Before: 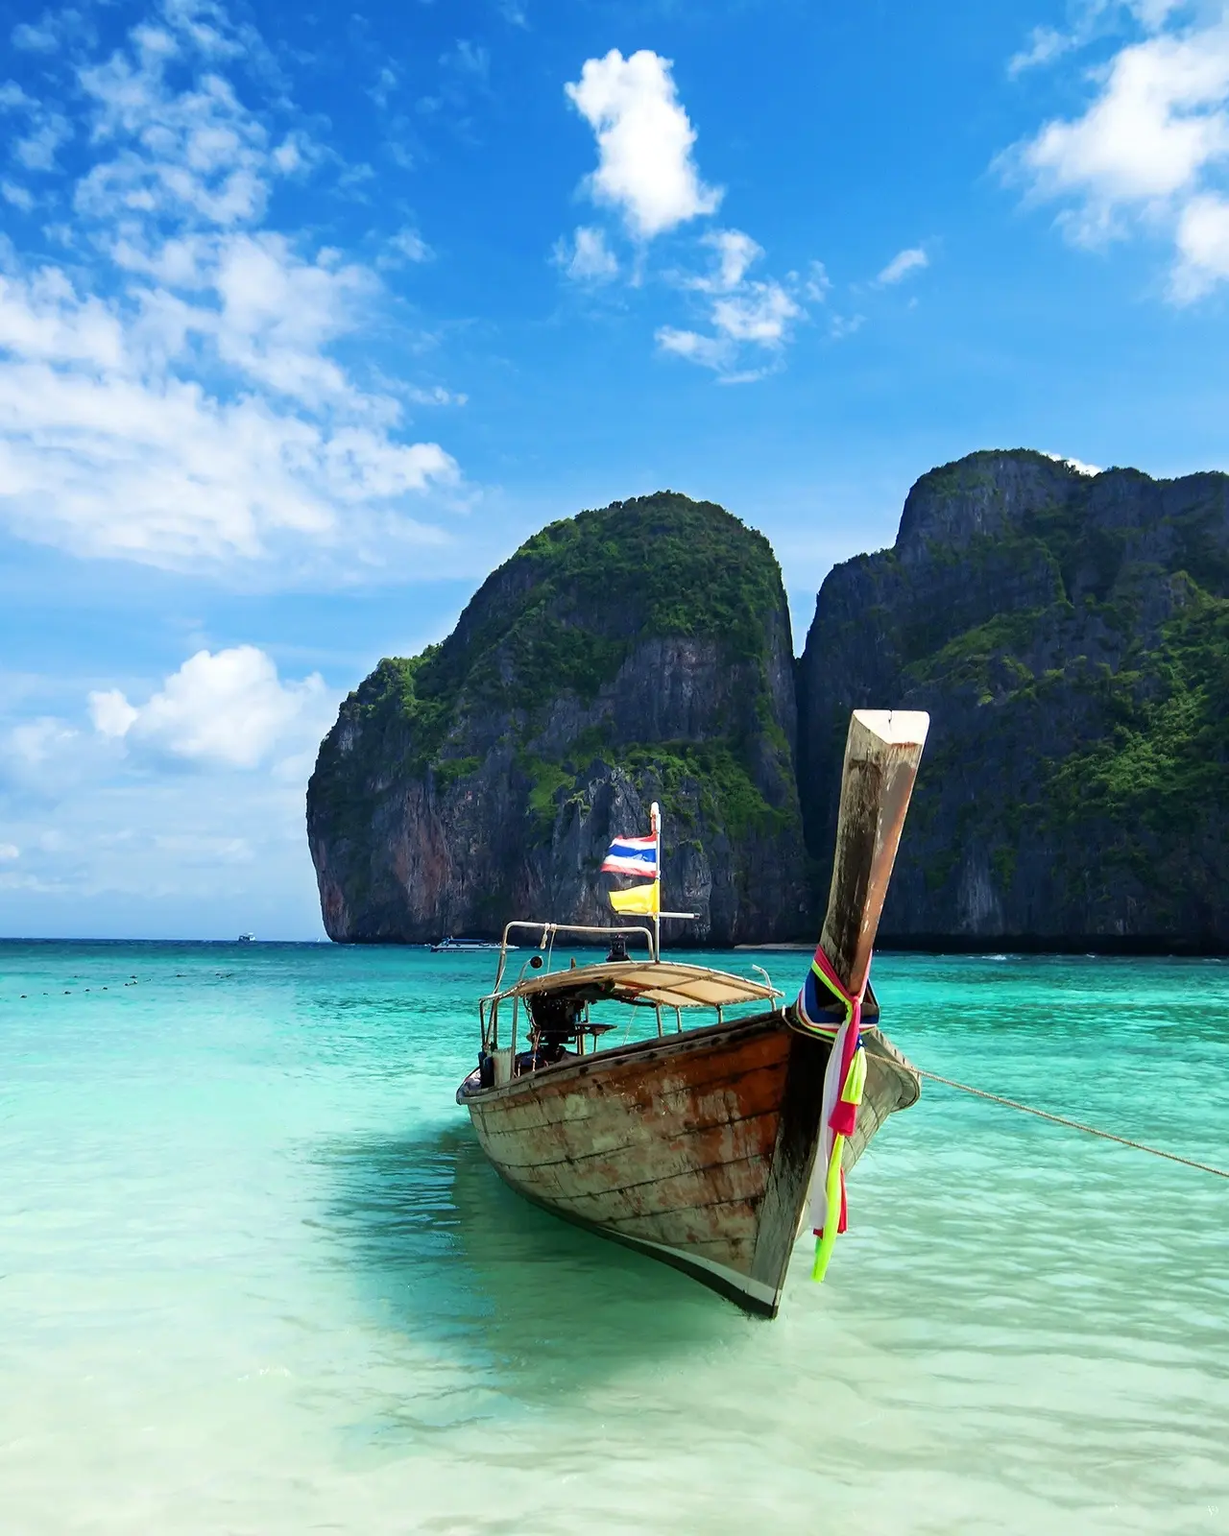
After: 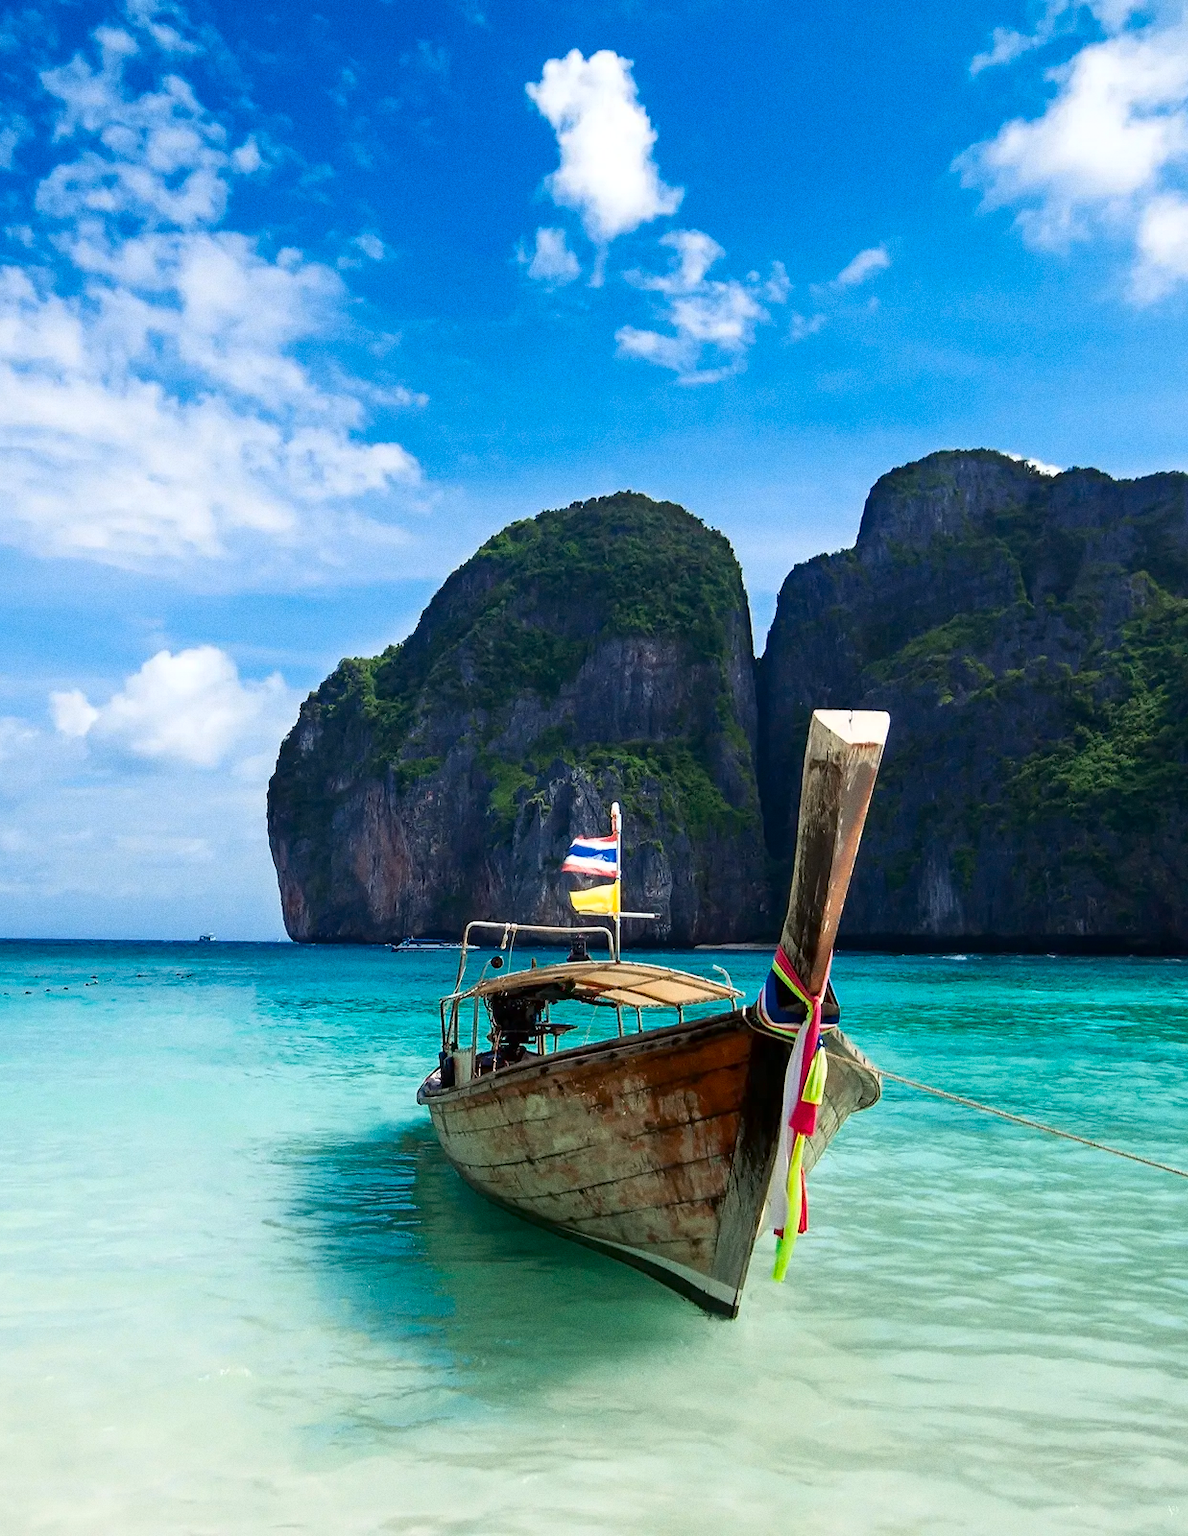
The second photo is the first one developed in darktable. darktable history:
grain: coarseness 0.09 ISO
crop and rotate: left 3.238%
